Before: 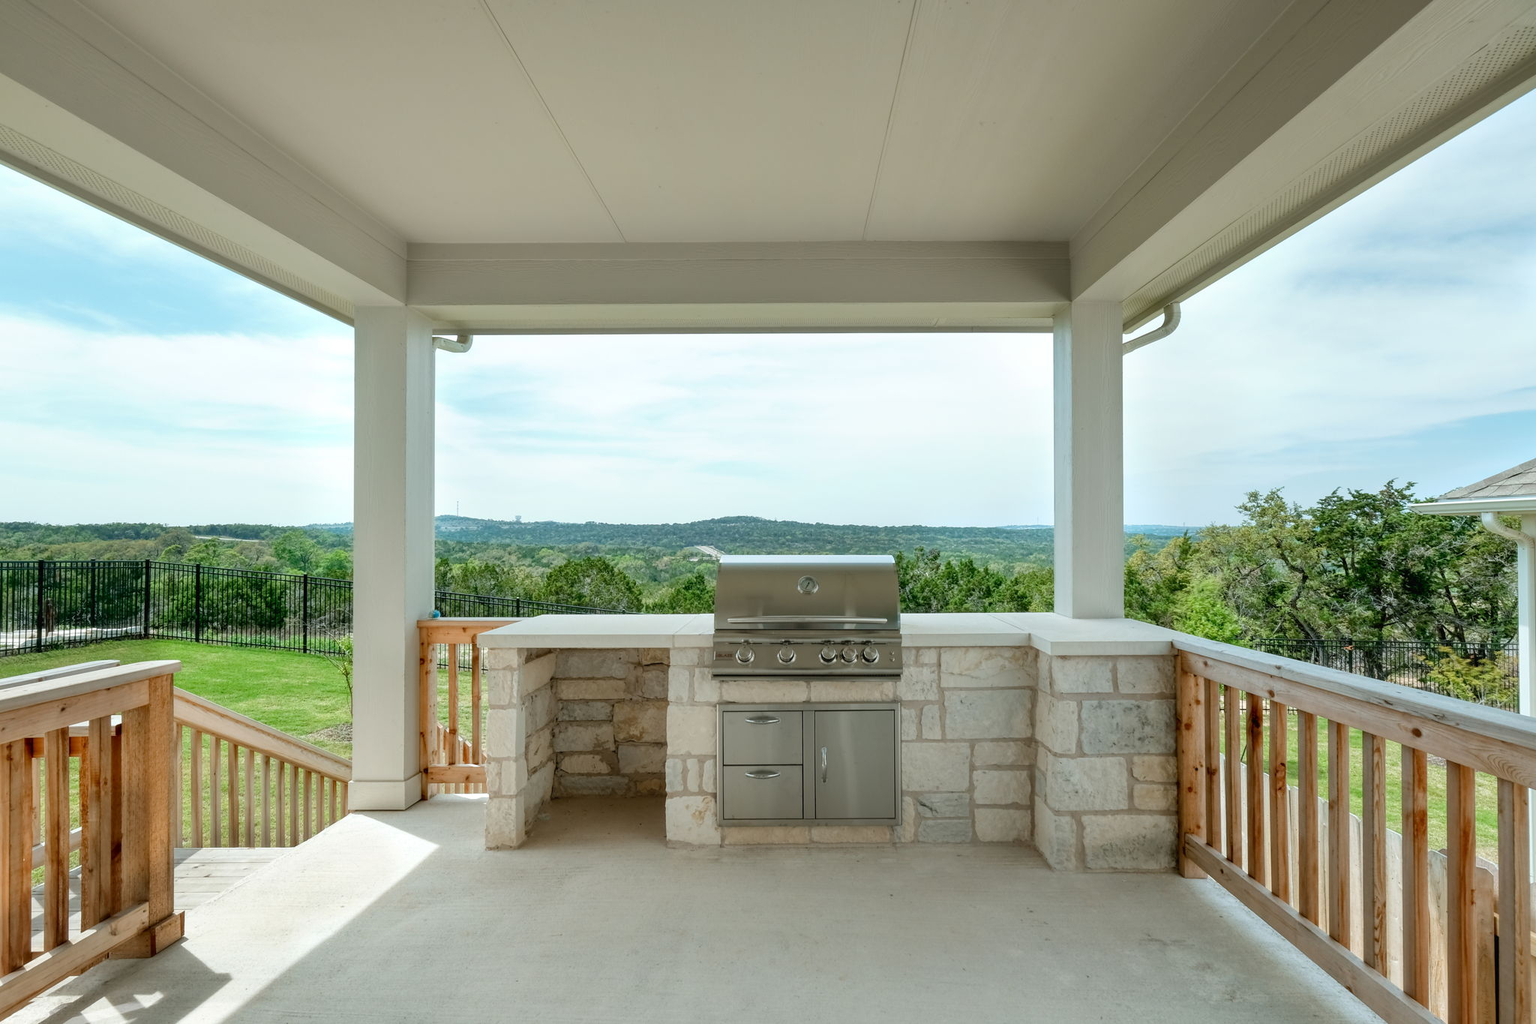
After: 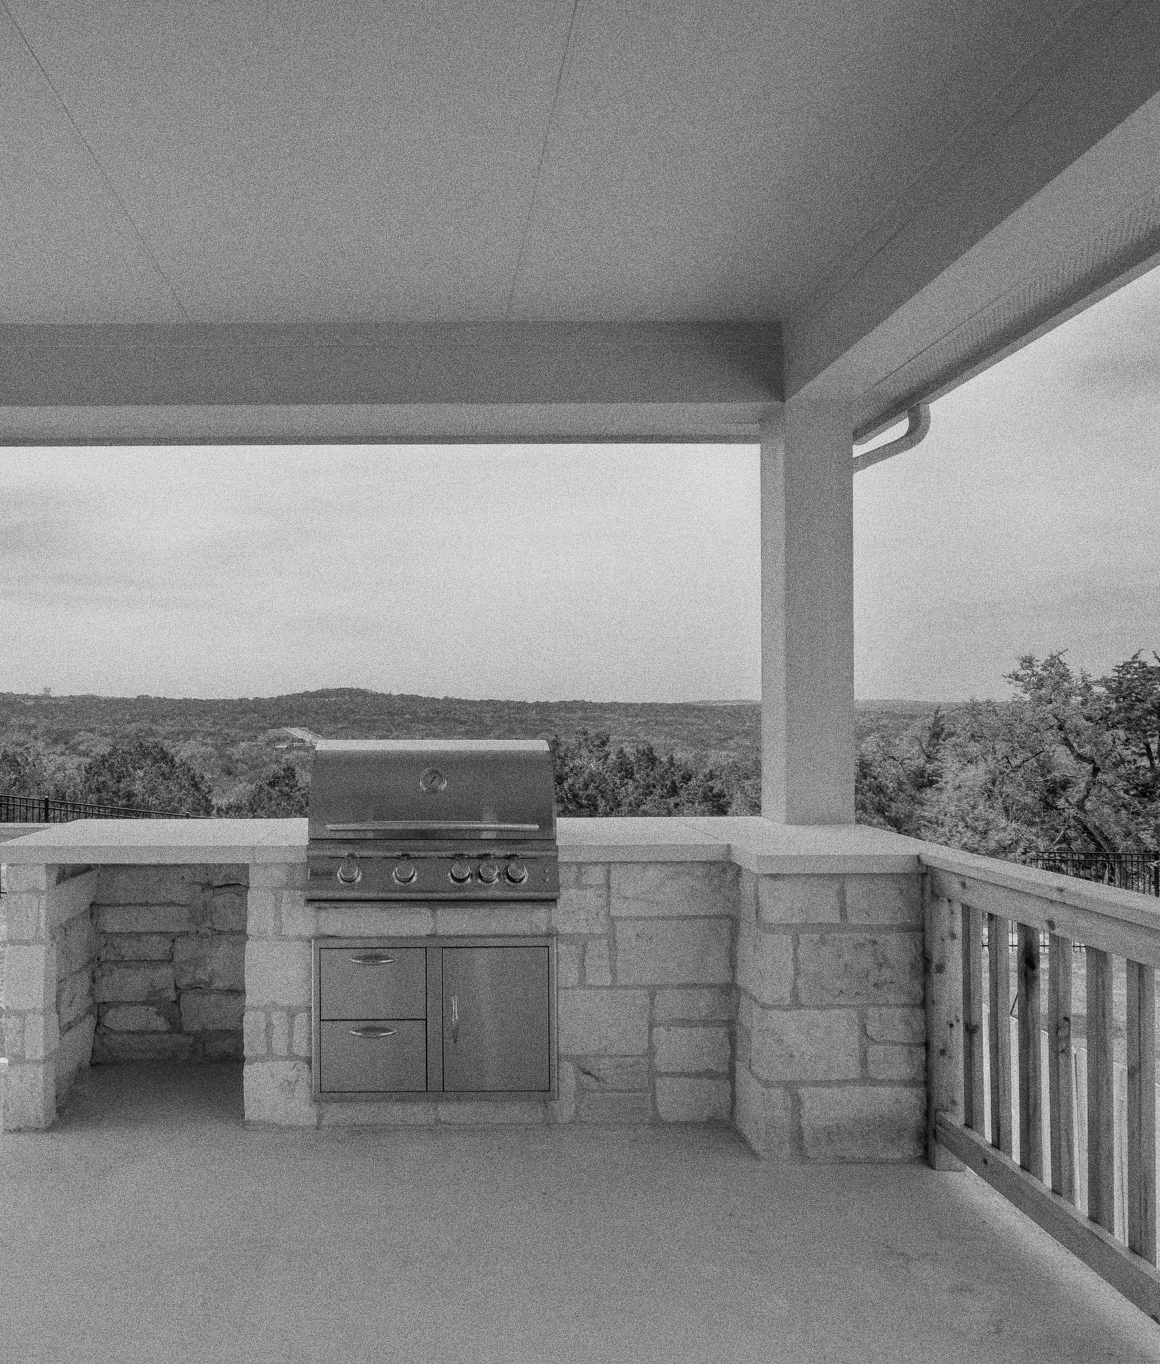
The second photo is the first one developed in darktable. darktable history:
white balance: red 1.138, green 0.996, blue 0.812
monochrome: a 79.32, b 81.83, size 1.1
crop: left 31.458%, top 0%, right 11.876%
grain: strength 49.07%
